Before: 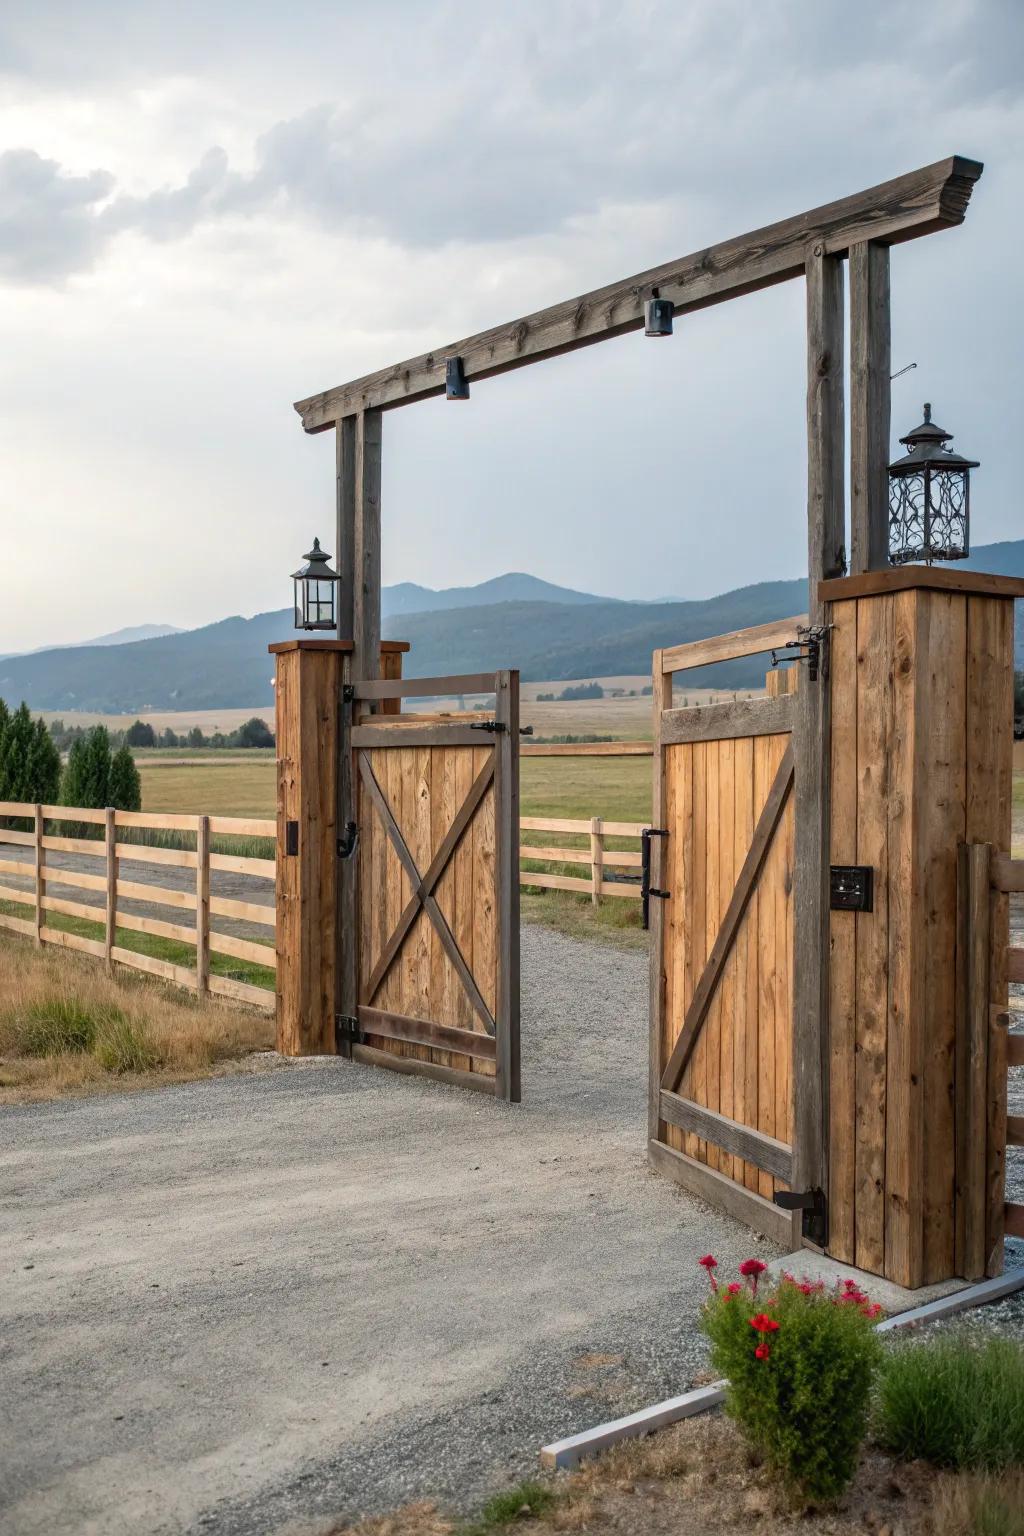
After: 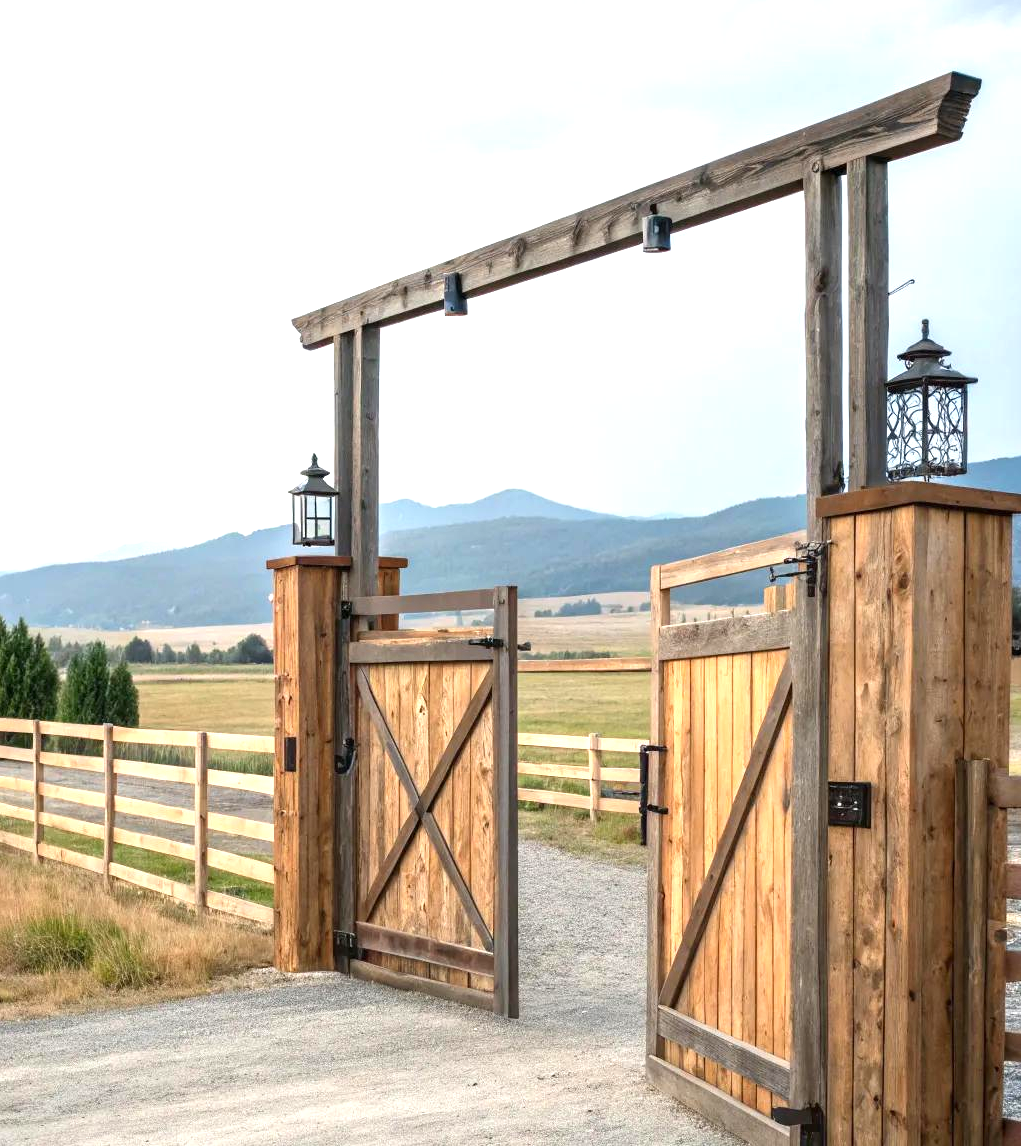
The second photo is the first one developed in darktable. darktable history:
crop: left 0.291%, top 5.485%, bottom 19.895%
exposure: exposure 0.951 EV, compensate highlight preservation false
